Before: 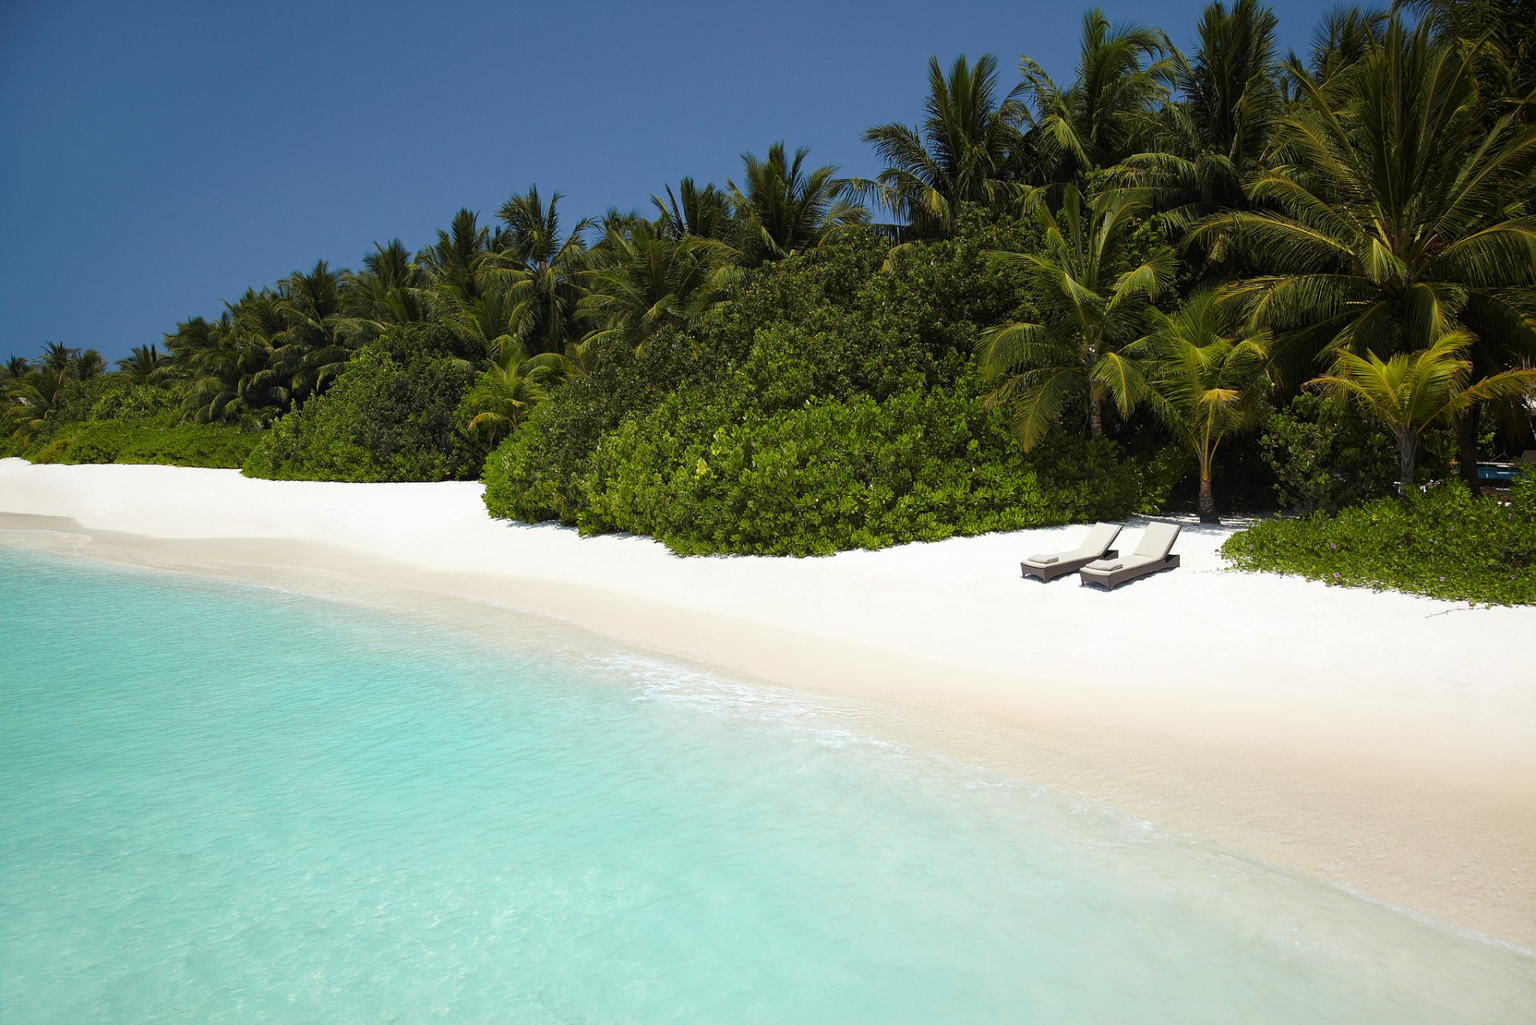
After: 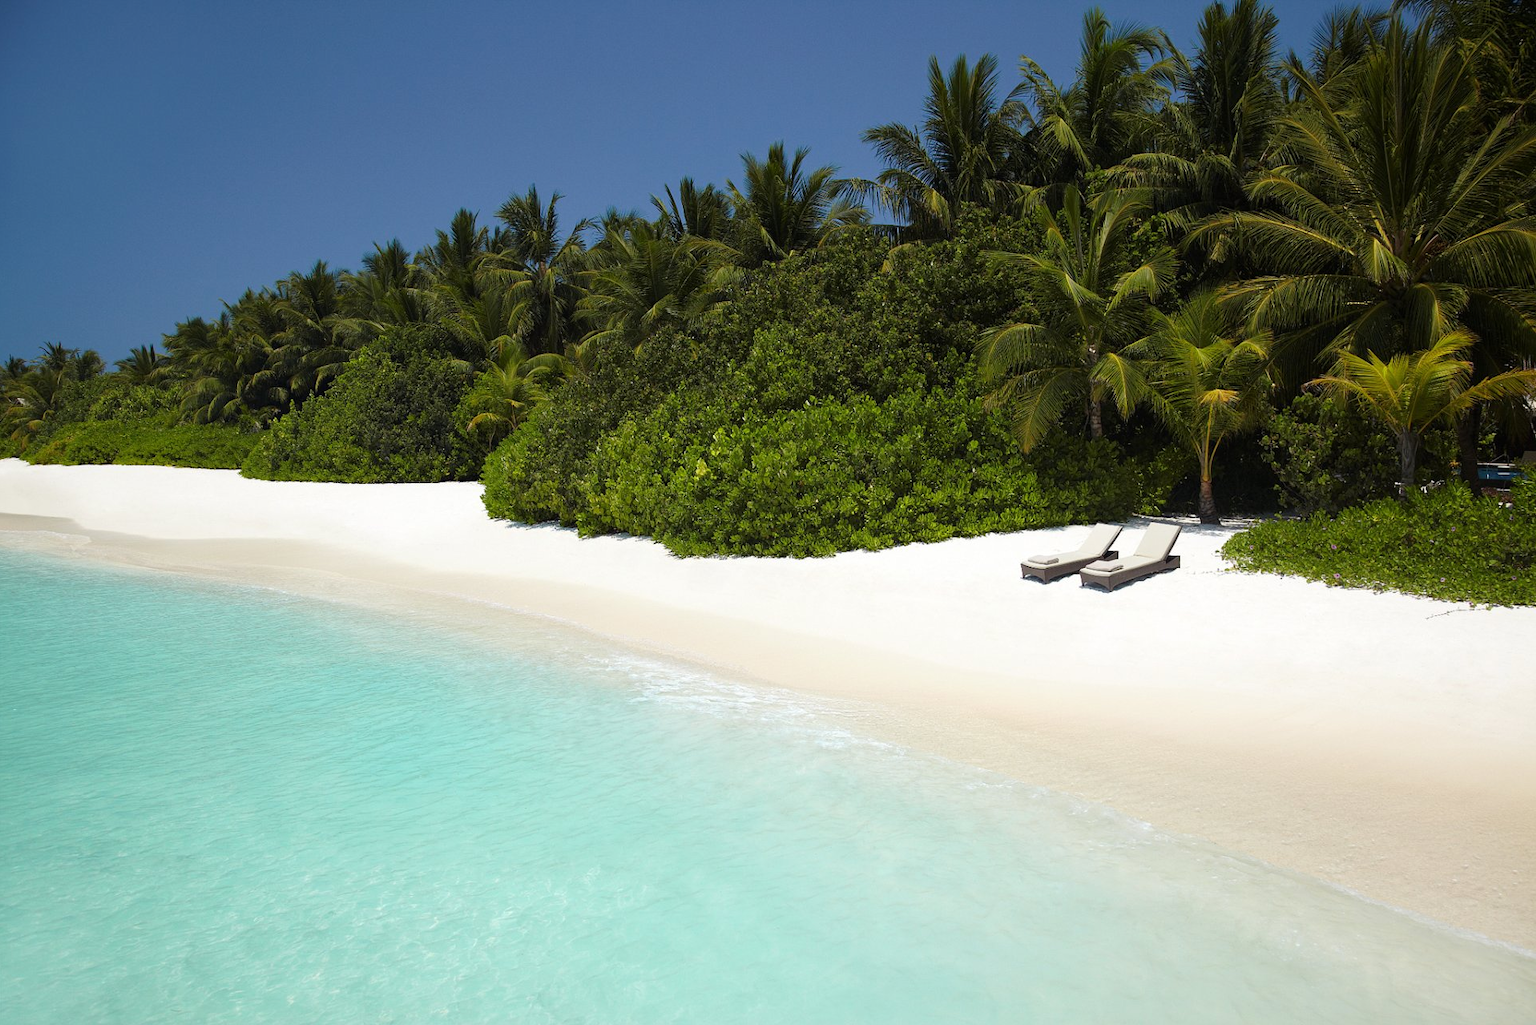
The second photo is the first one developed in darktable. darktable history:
crop and rotate: left 0.126%
exposure: exposure 0.014 EV, compensate highlight preservation false
